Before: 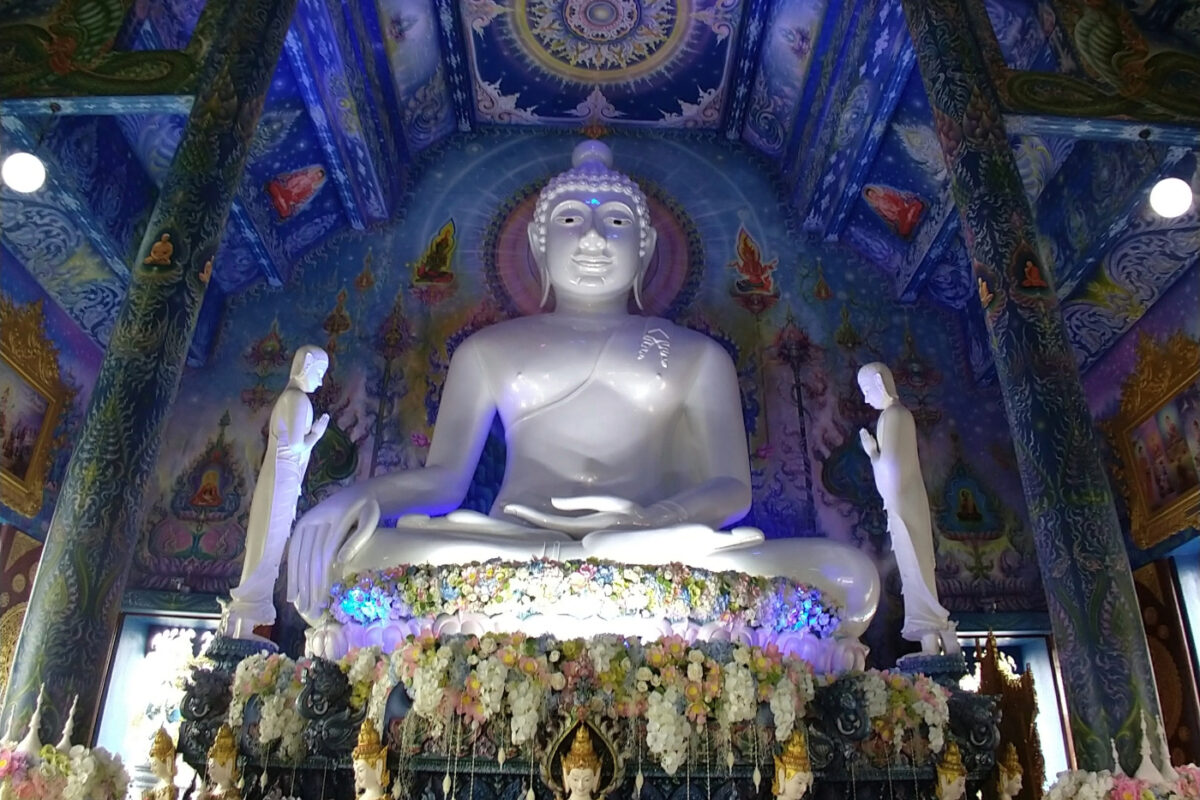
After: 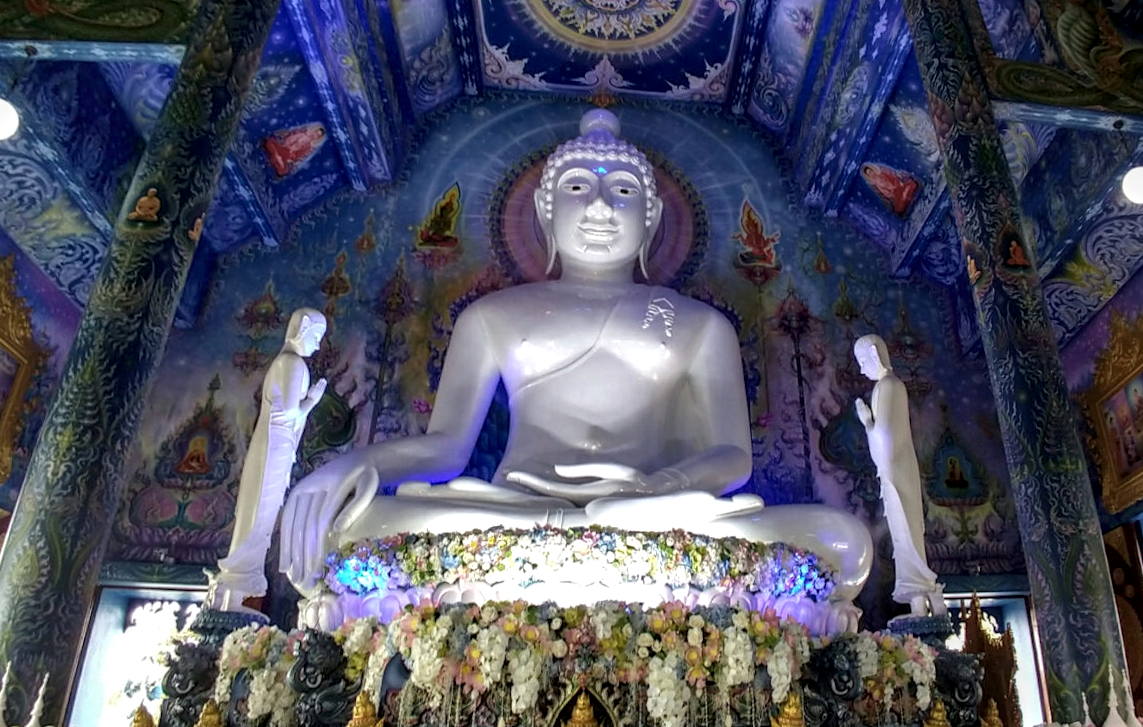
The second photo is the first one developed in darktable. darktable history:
rotate and perspective: rotation 0.679°, lens shift (horizontal) 0.136, crop left 0.009, crop right 0.991, crop top 0.078, crop bottom 0.95
local contrast: highlights 25%, detail 150%
crop and rotate: left 2.536%, right 1.107%, bottom 2.246%
